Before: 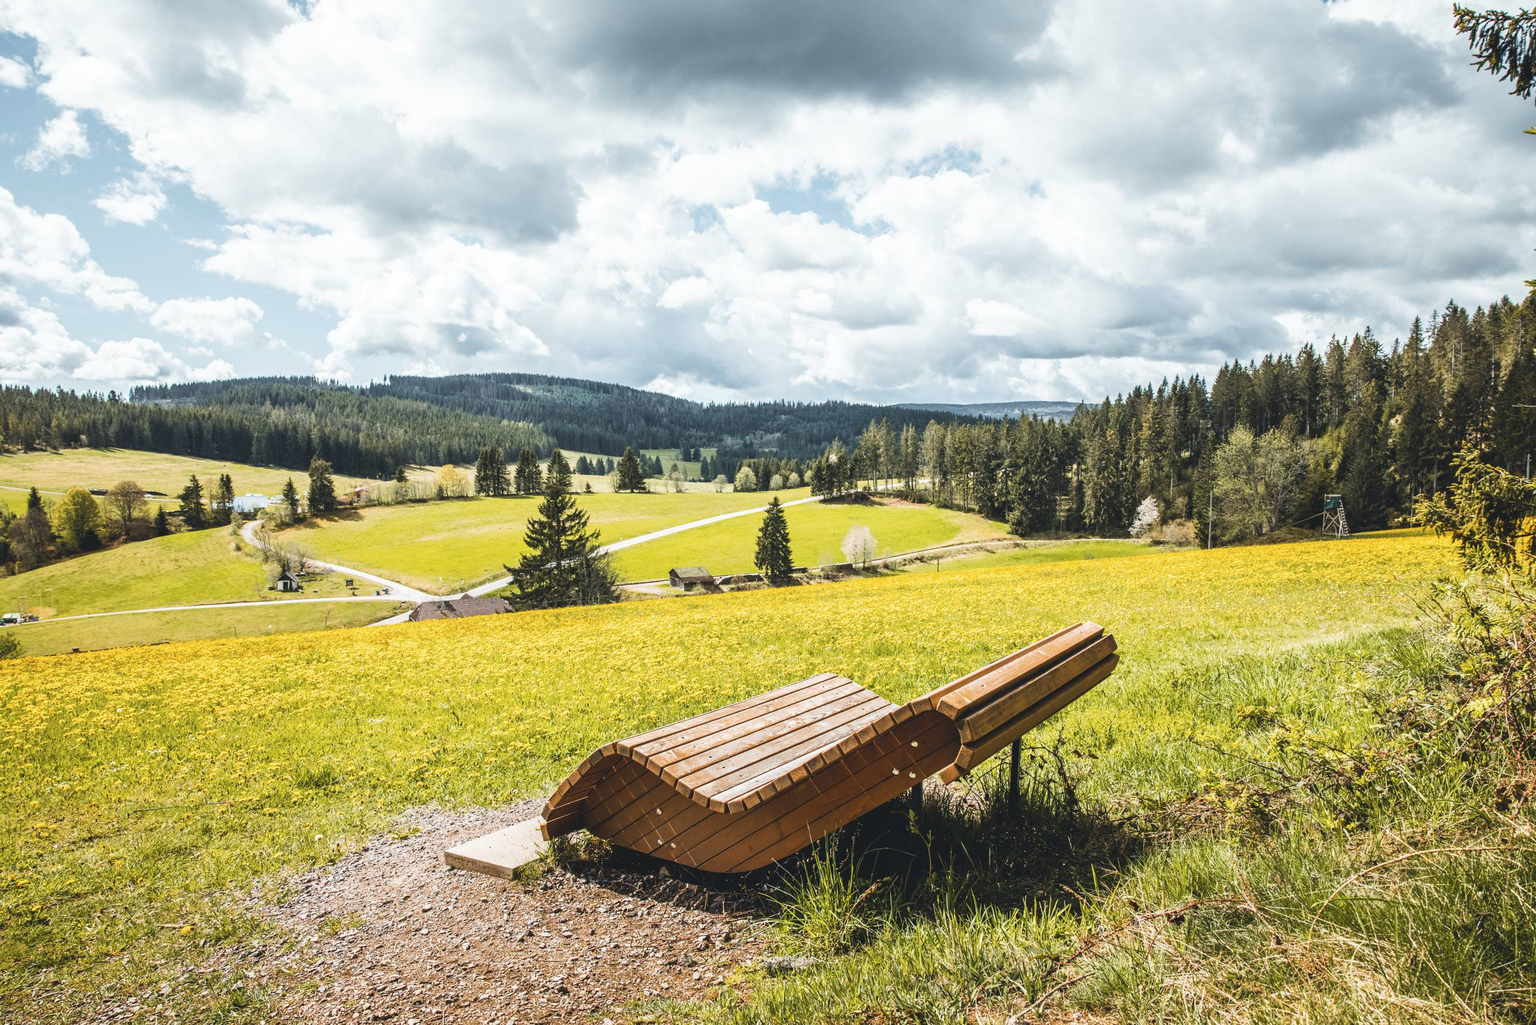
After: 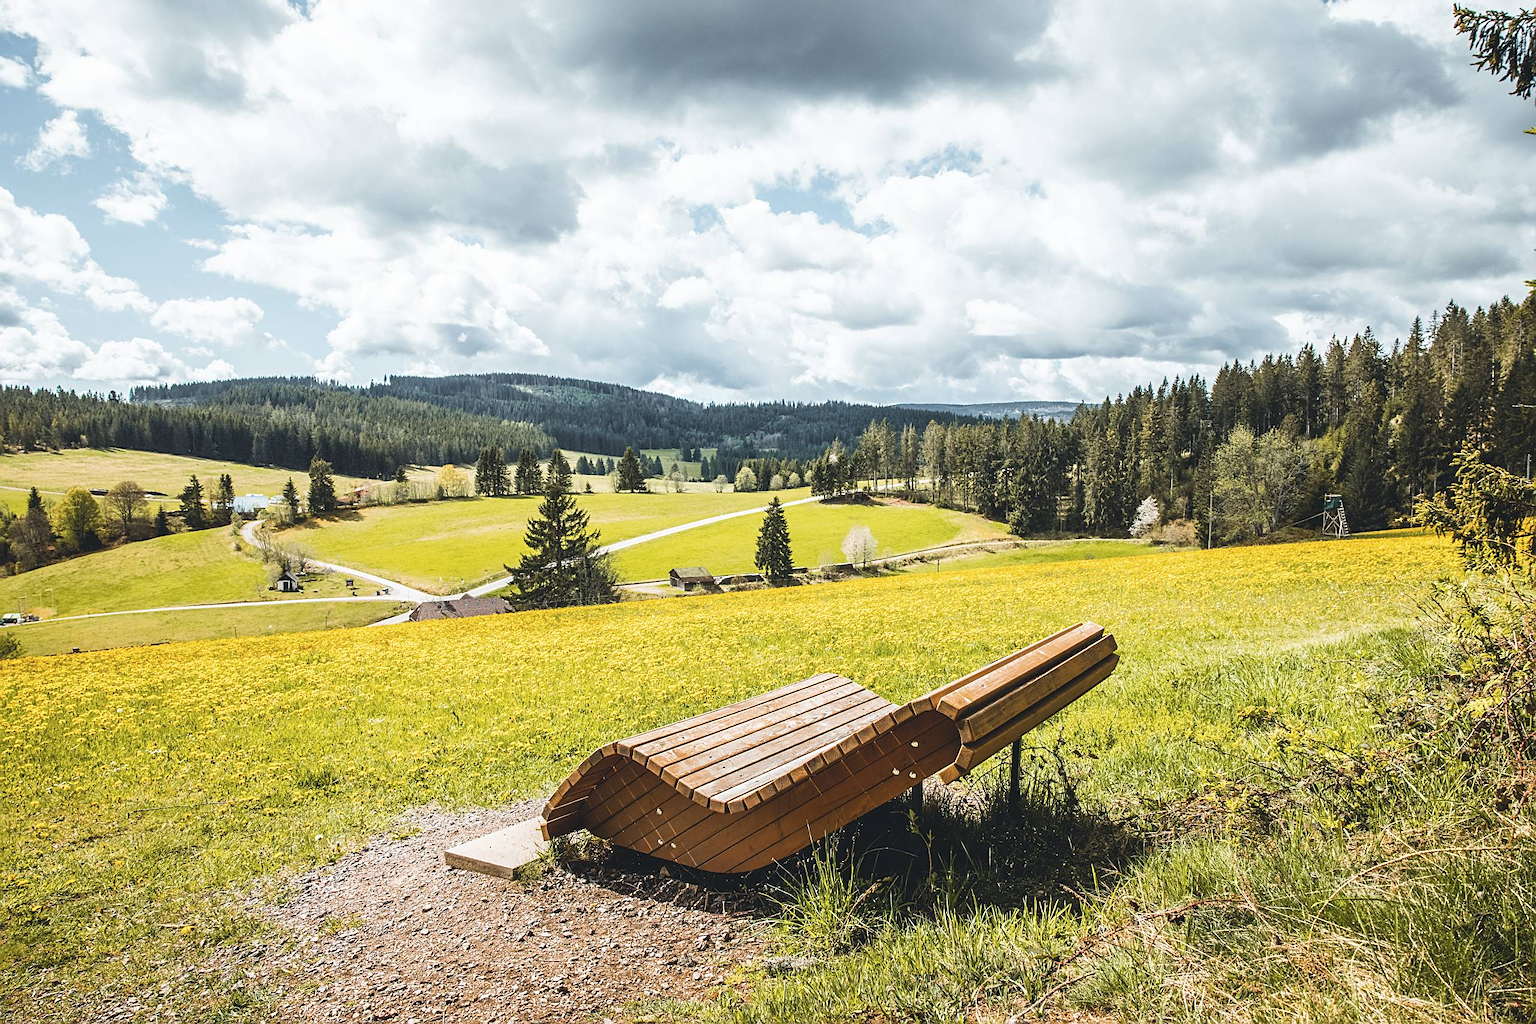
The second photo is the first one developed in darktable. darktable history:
sharpen: radius 1.967
white balance: emerald 1
